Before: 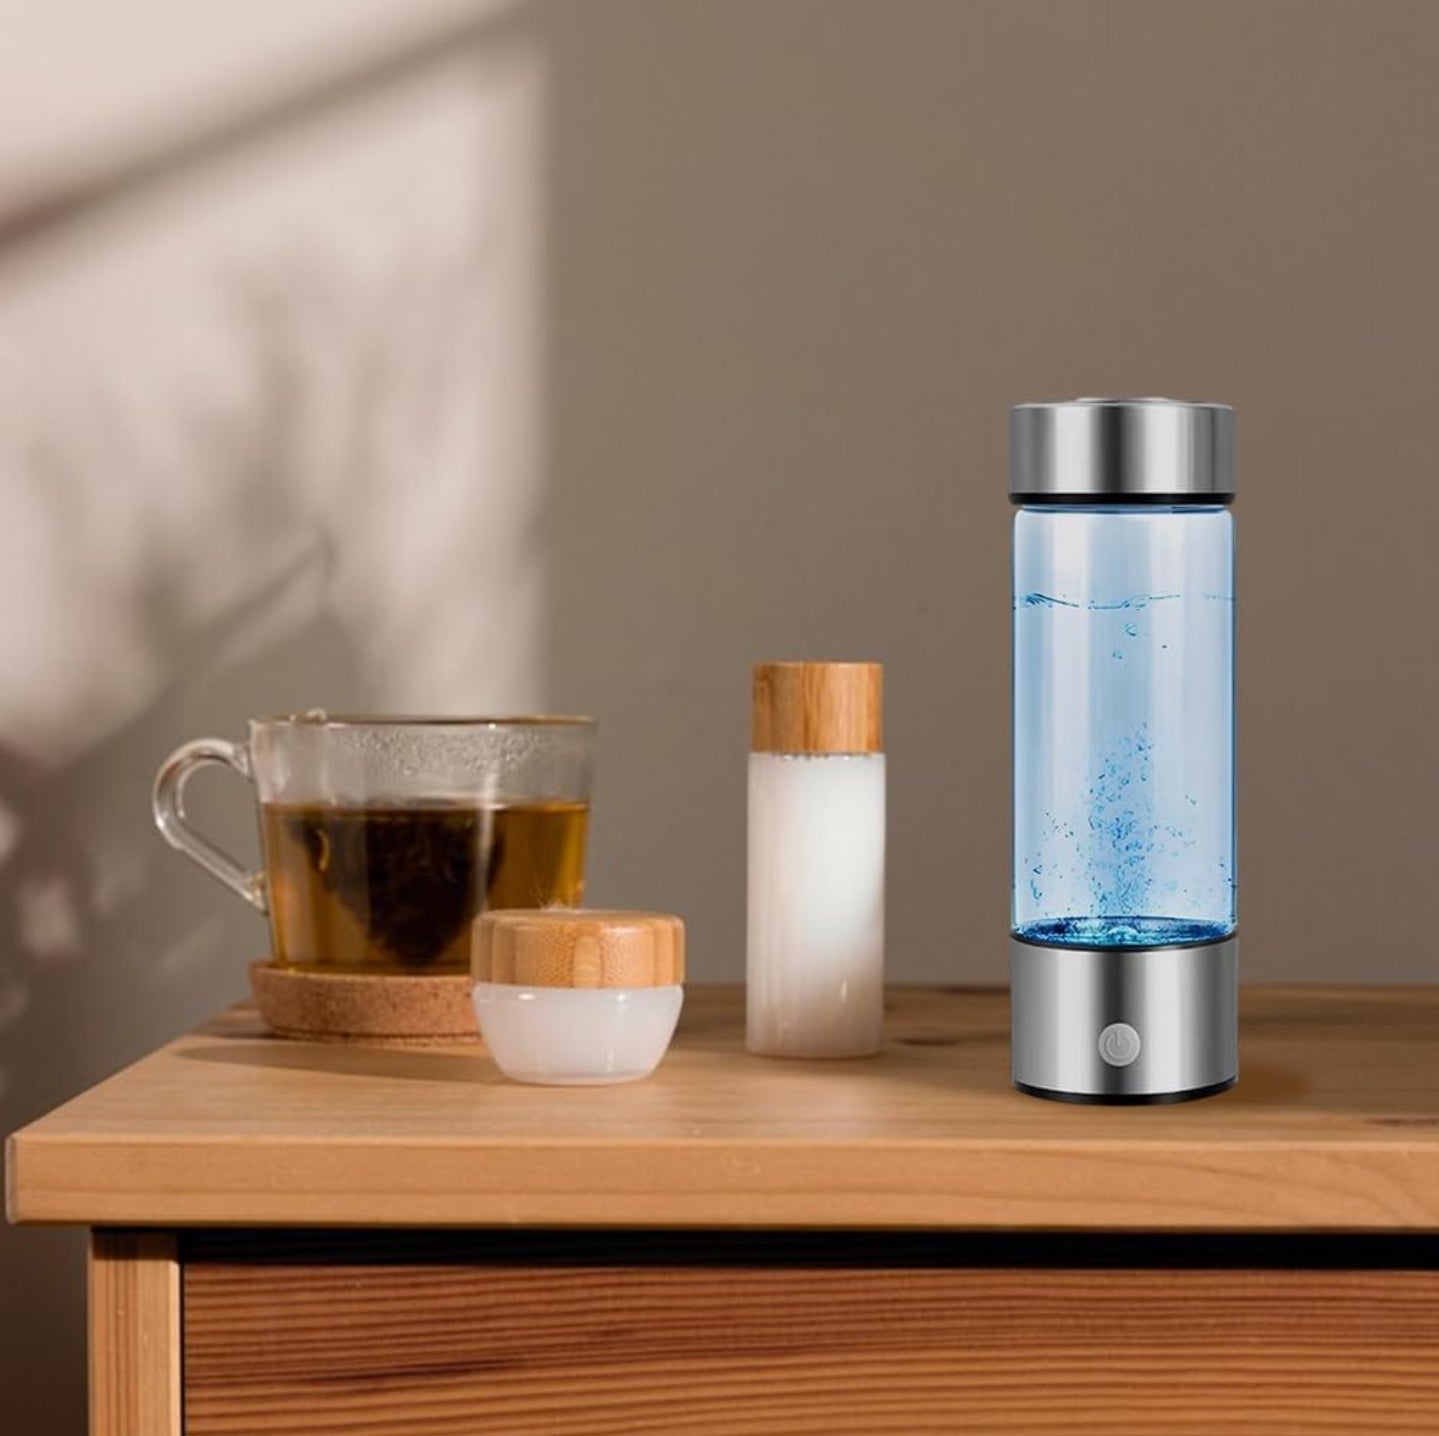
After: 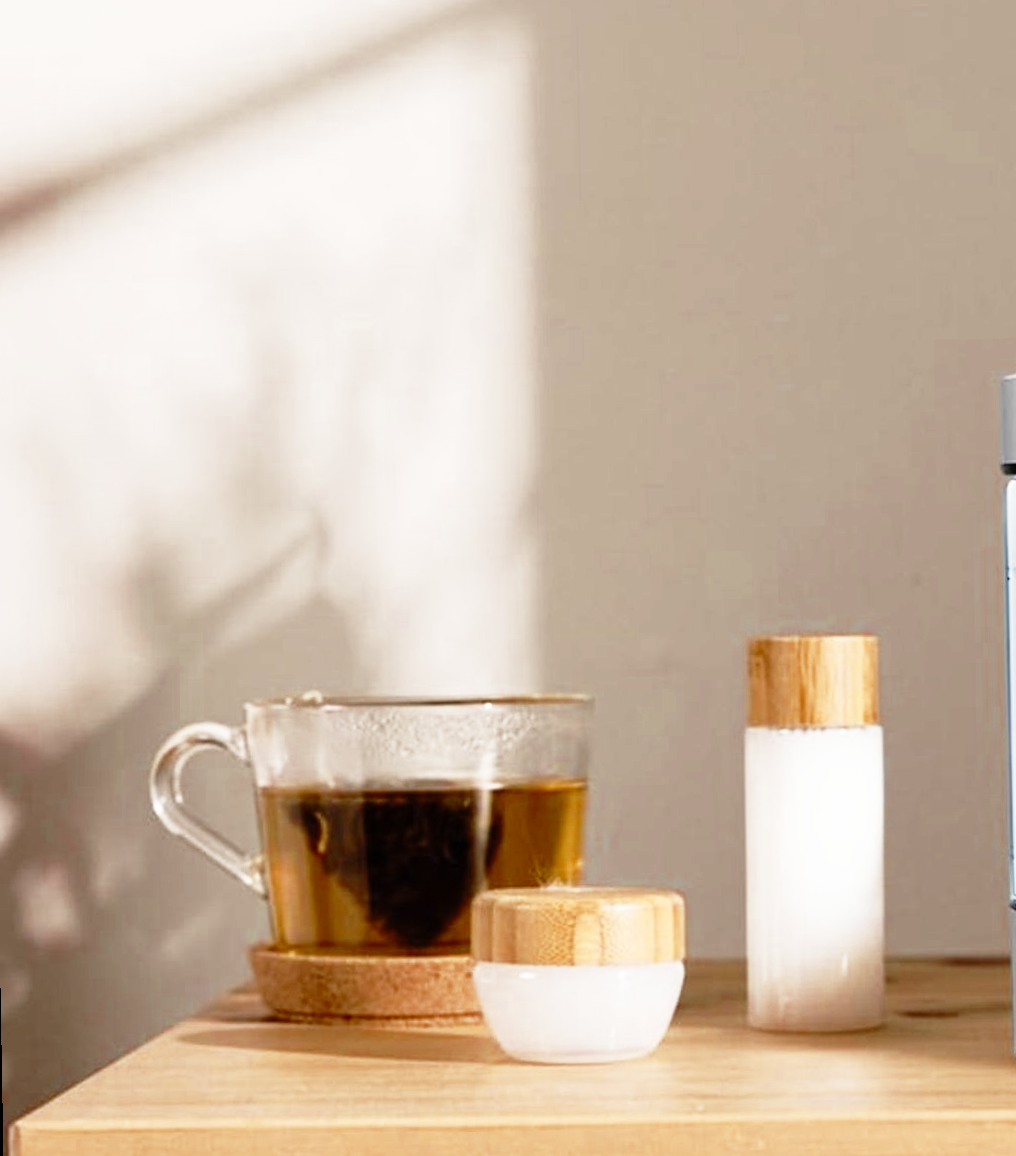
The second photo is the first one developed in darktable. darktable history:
color zones: curves: ch0 [(0, 0.5) (0.125, 0.4) (0.25, 0.5) (0.375, 0.4) (0.5, 0.4) (0.625, 0.35) (0.75, 0.35) (0.875, 0.5)]; ch1 [(0, 0.35) (0.125, 0.45) (0.25, 0.35) (0.375, 0.35) (0.5, 0.35) (0.625, 0.35) (0.75, 0.45) (0.875, 0.35)]; ch2 [(0, 0.6) (0.125, 0.5) (0.25, 0.5) (0.375, 0.6) (0.5, 0.6) (0.625, 0.5) (0.75, 0.5) (0.875, 0.5)]
rotate and perspective: rotation -1°, crop left 0.011, crop right 0.989, crop top 0.025, crop bottom 0.975
crop: right 28.885%, bottom 16.626%
base curve: curves: ch0 [(0, 0) (0.012, 0.01) (0.073, 0.168) (0.31, 0.711) (0.645, 0.957) (1, 1)], preserve colors none
